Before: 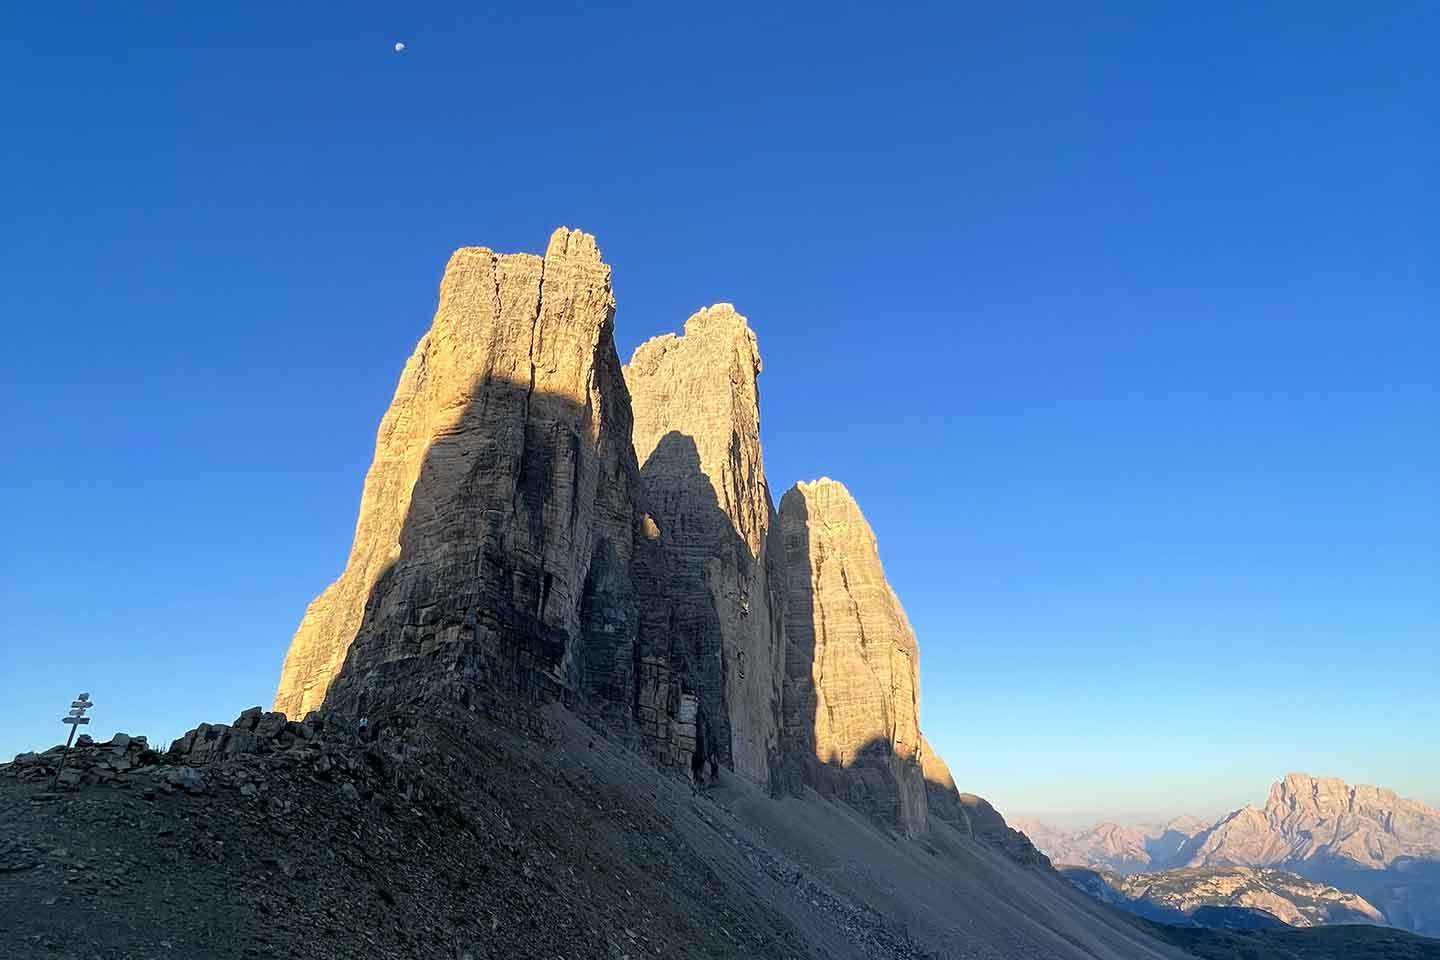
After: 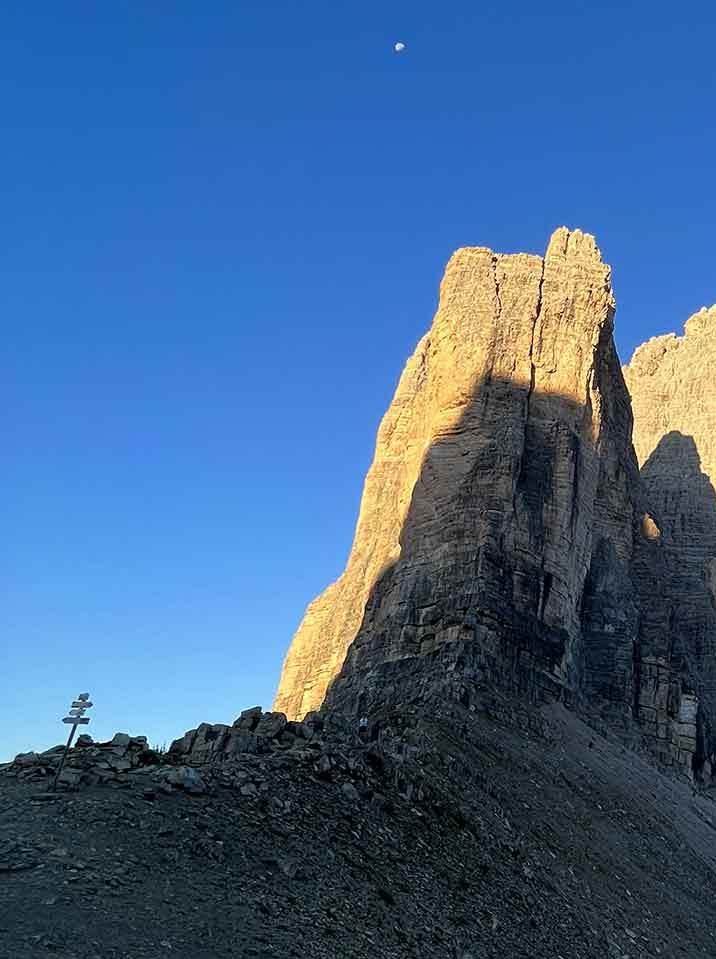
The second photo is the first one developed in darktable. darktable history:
crop and rotate: left 0.042%, top 0%, right 50.2%
